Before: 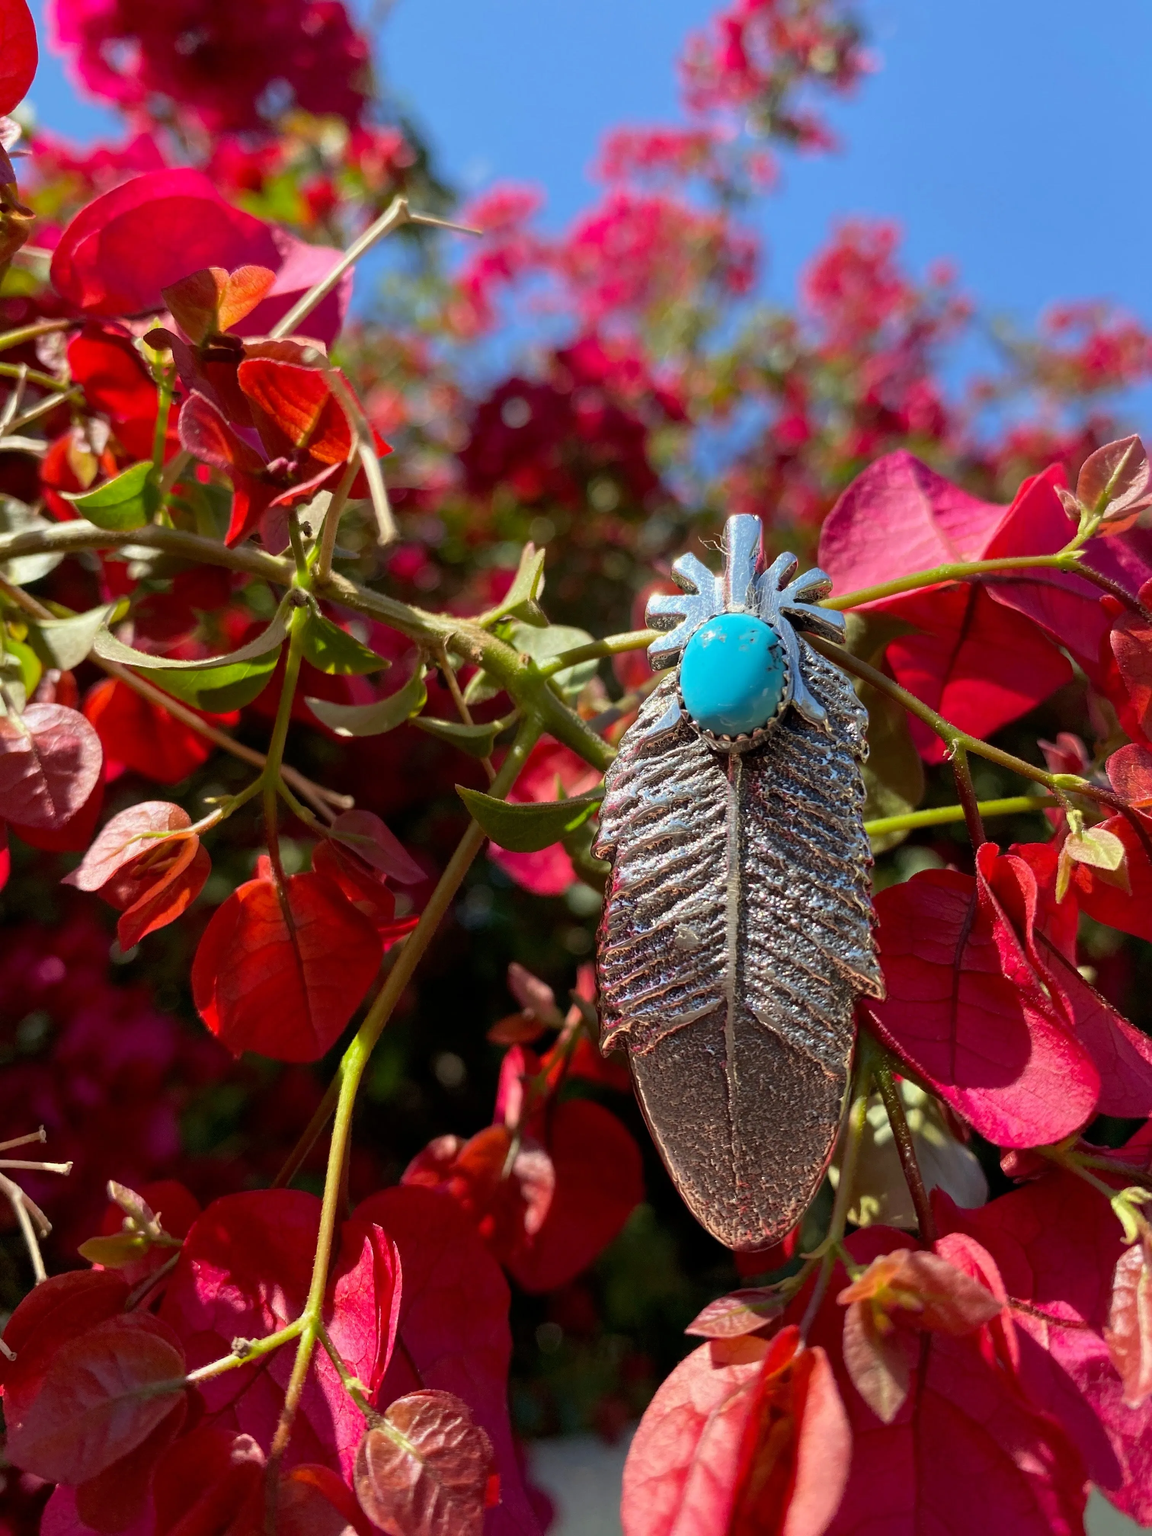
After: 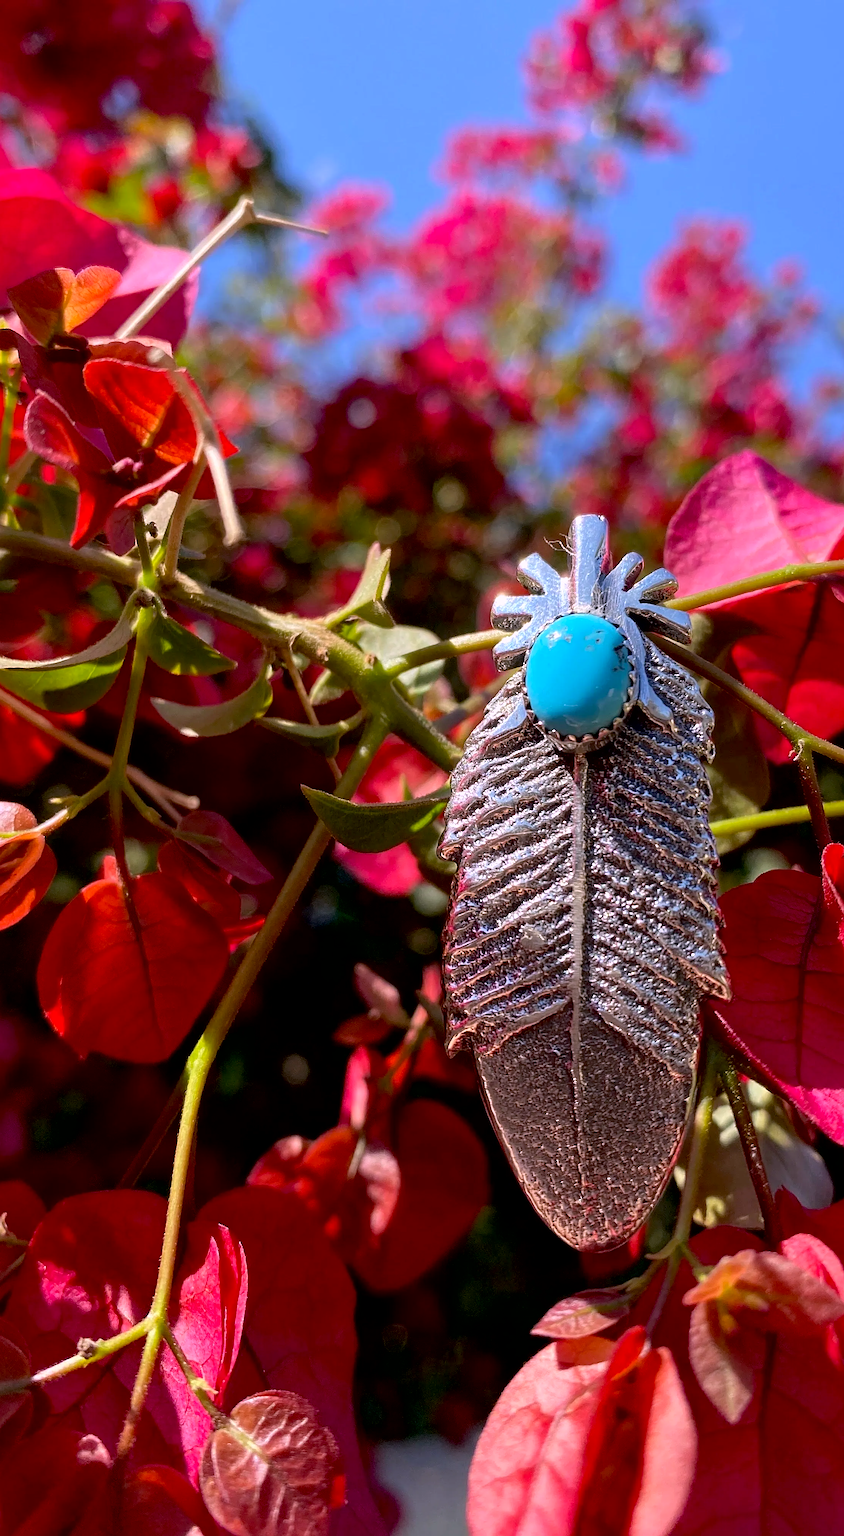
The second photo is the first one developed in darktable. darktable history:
white balance: red 1.066, blue 1.119
sharpen: on, module defaults
exposure: black level correction 0.009, compensate highlight preservation false
crop: left 13.443%, right 13.31%
local contrast: mode bilateral grid, contrast 100, coarseness 100, detail 108%, midtone range 0.2
